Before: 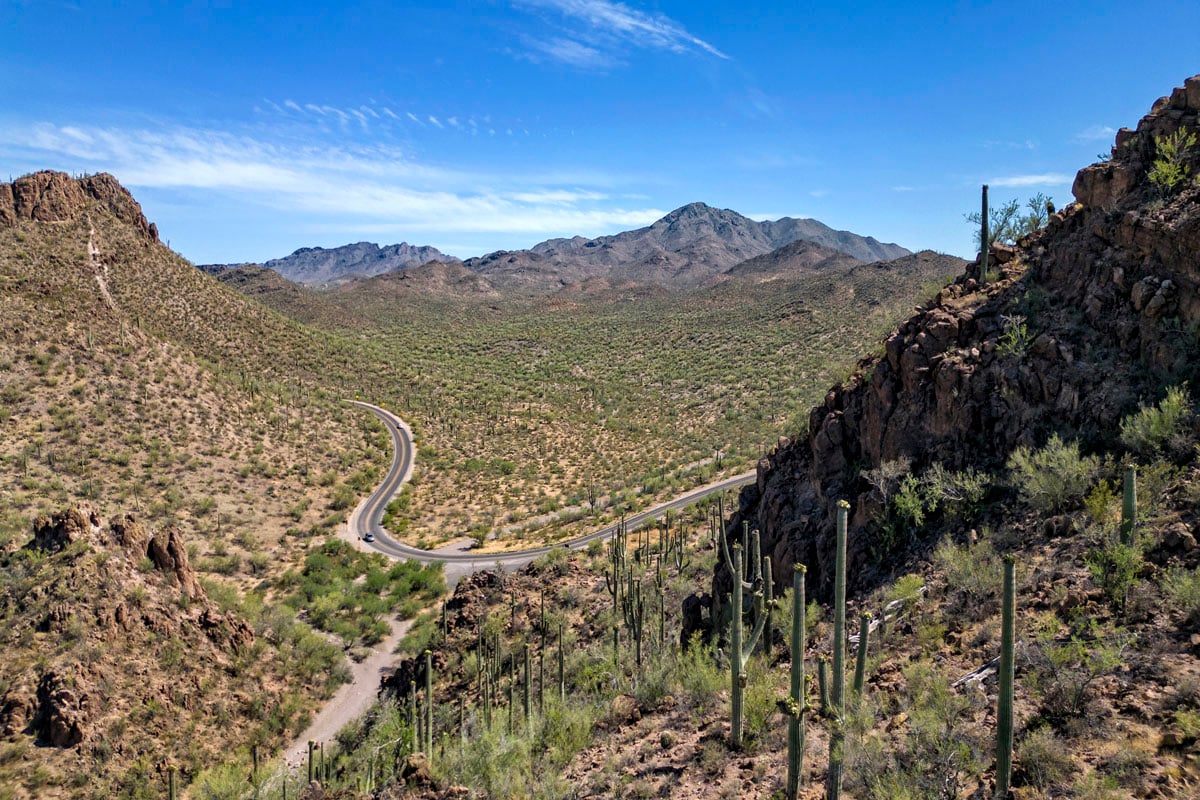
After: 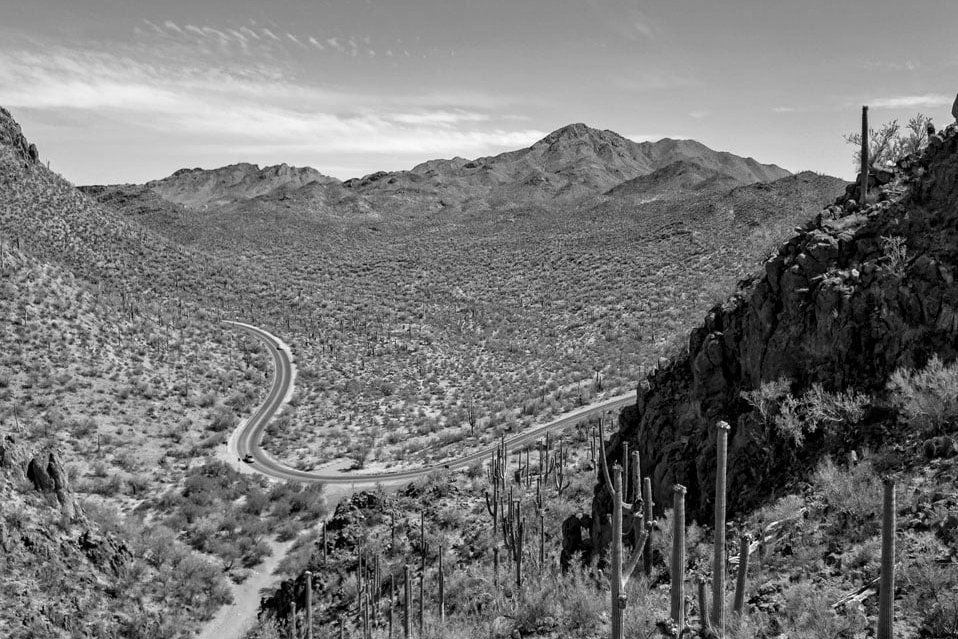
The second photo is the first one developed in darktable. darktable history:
monochrome: on, module defaults
crop and rotate: left 10.071%, top 10.071%, right 10.02%, bottom 10.02%
